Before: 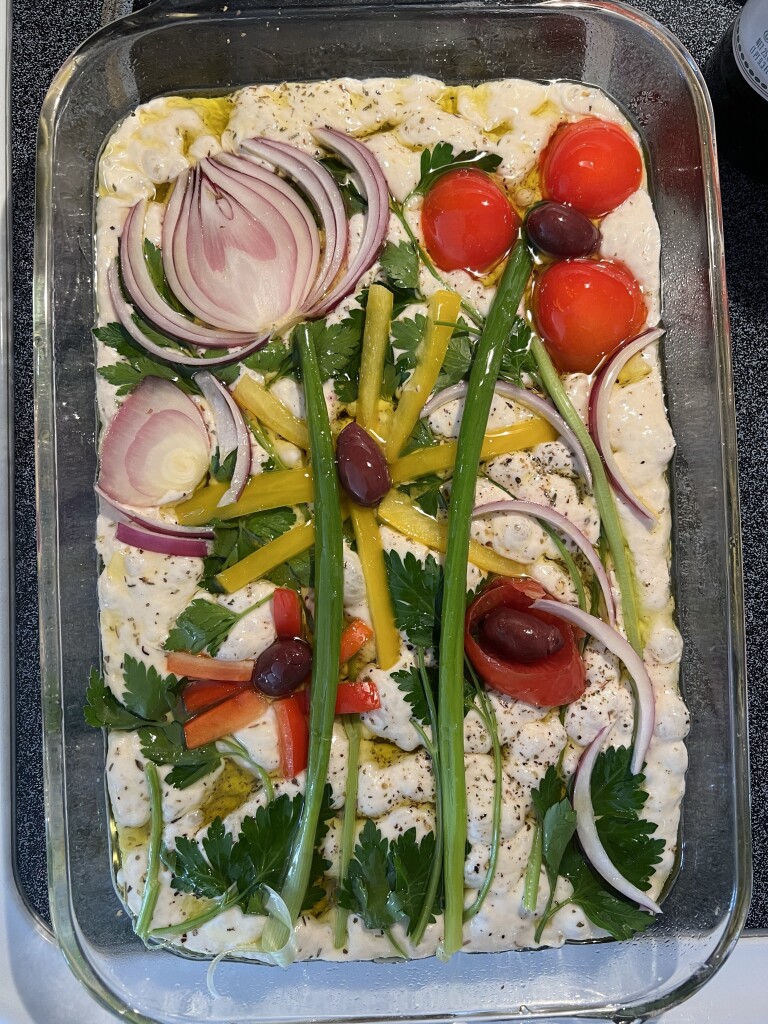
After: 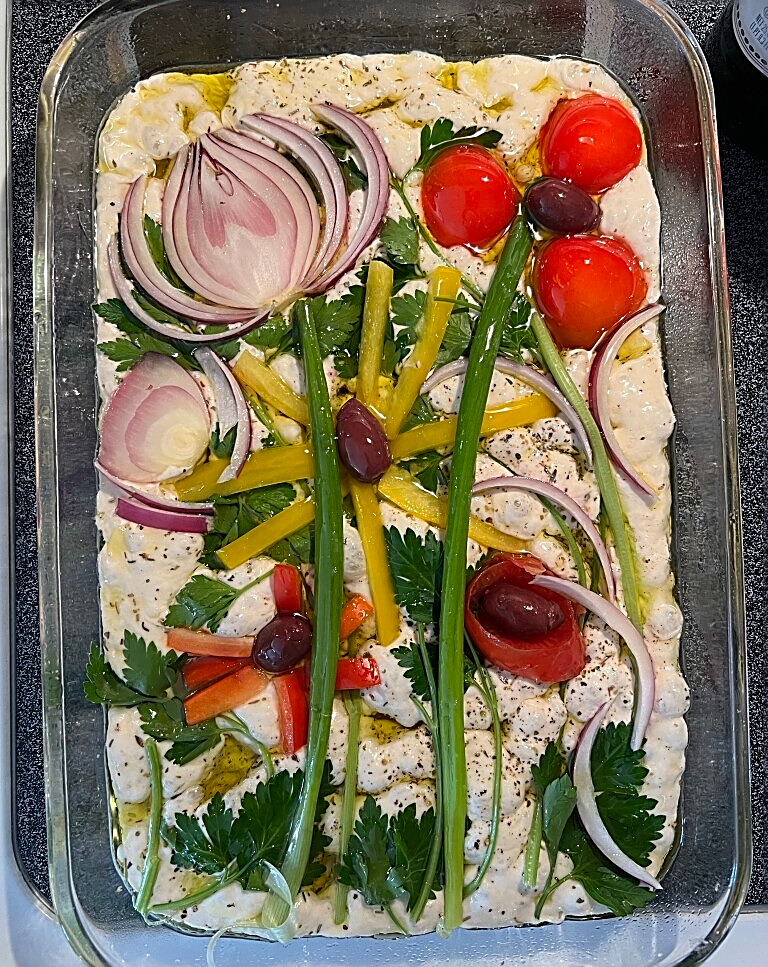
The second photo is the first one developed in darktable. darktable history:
crop and rotate: top 2.428%, bottom 3.126%
sharpen: amount 0.904
